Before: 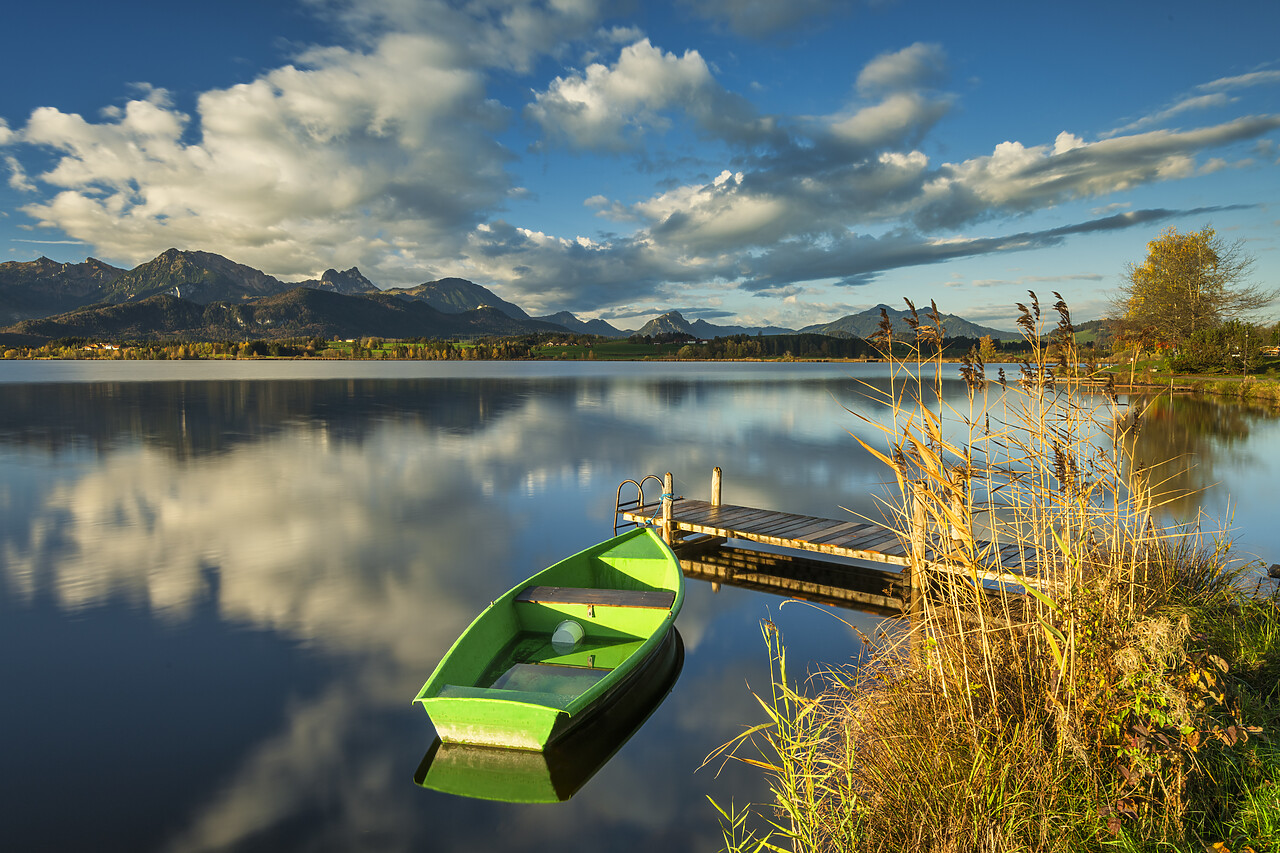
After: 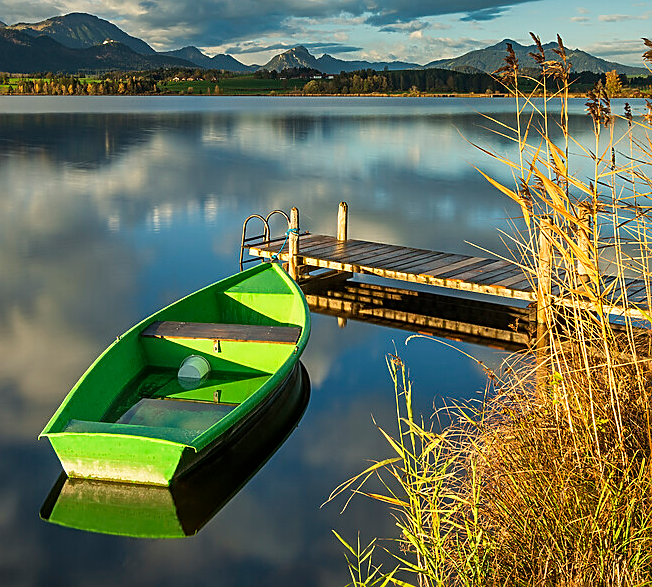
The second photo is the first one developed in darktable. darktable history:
sharpen: on, module defaults
crop and rotate: left 29.237%, top 31.152%, right 19.807%
